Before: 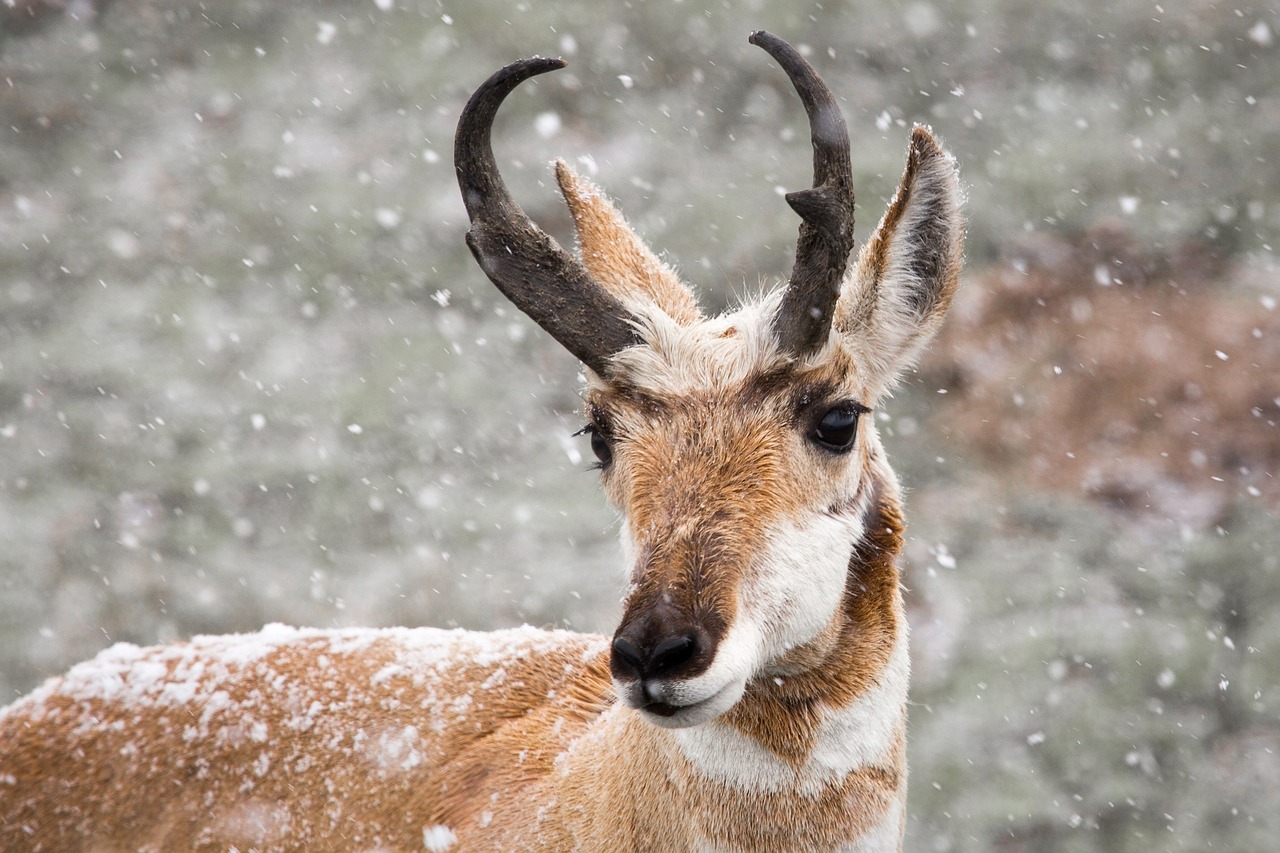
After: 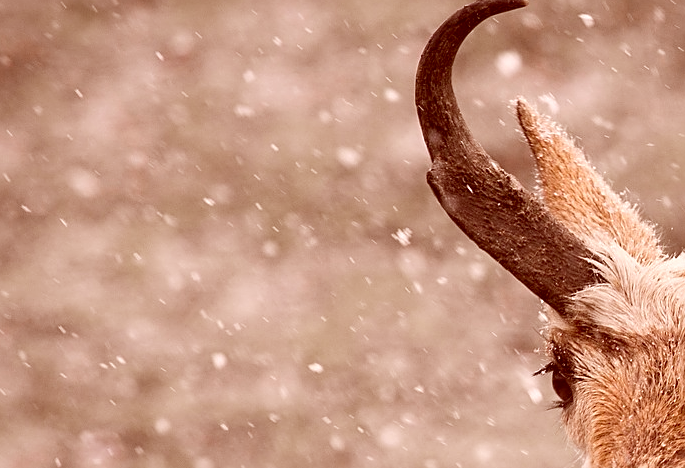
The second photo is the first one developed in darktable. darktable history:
color correction: highlights a* 9.36, highlights b* 8.99, shadows a* 39.81, shadows b* 39.25, saturation 0.806
crop and rotate: left 3.063%, top 7.376%, right 43.398%, bottom 37.695%
sharpen: on, module defaults
